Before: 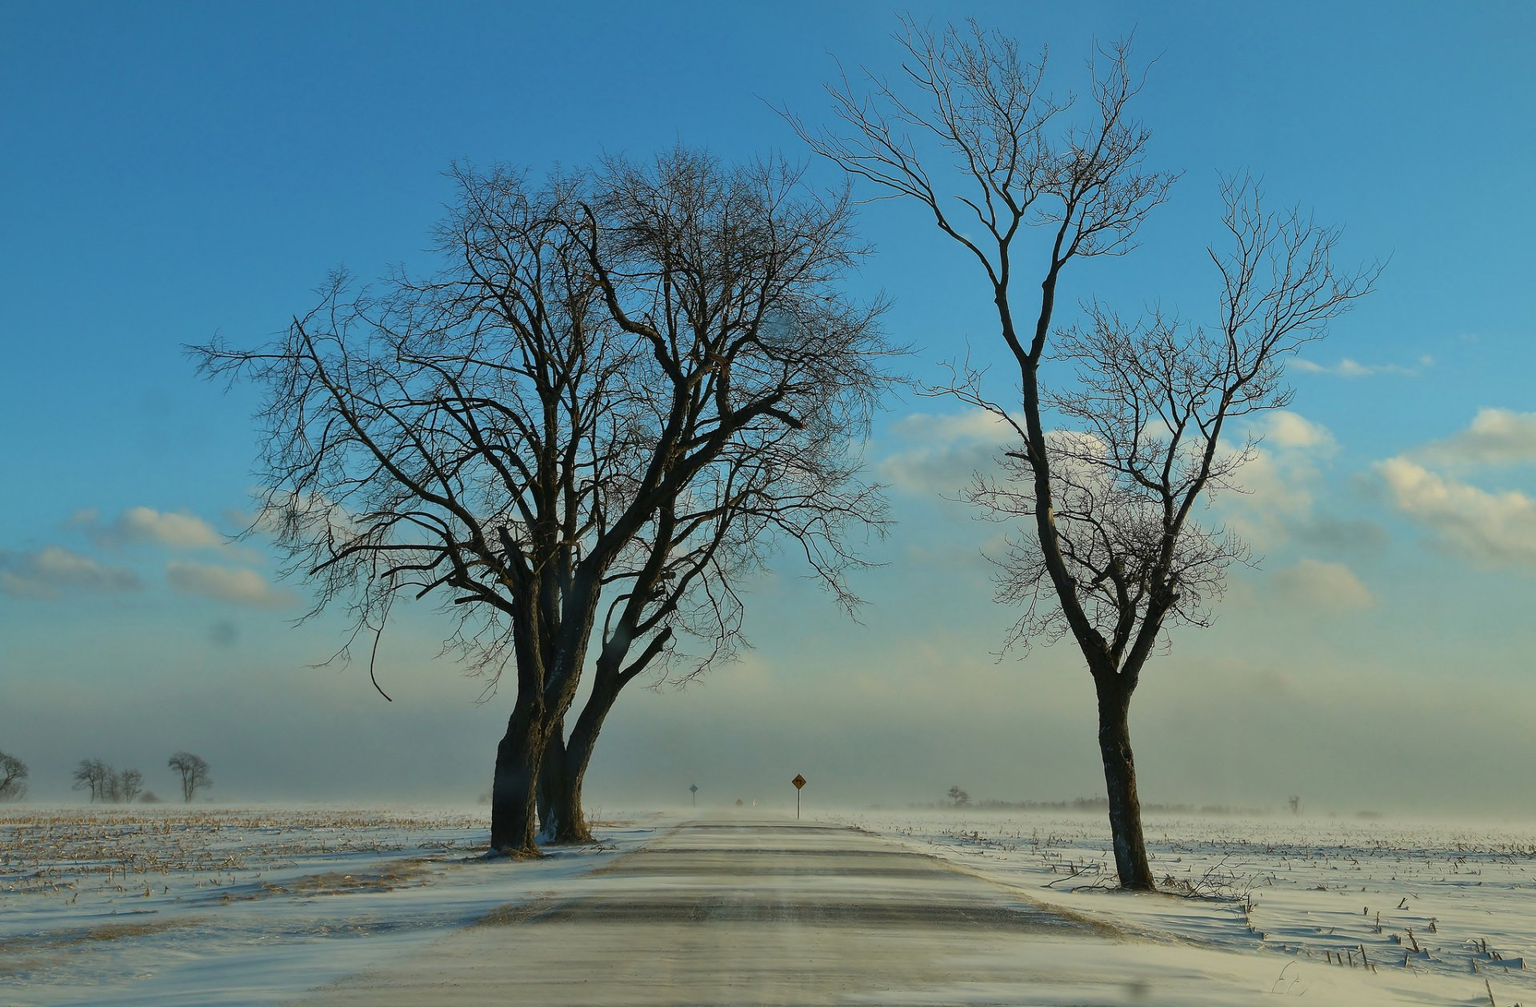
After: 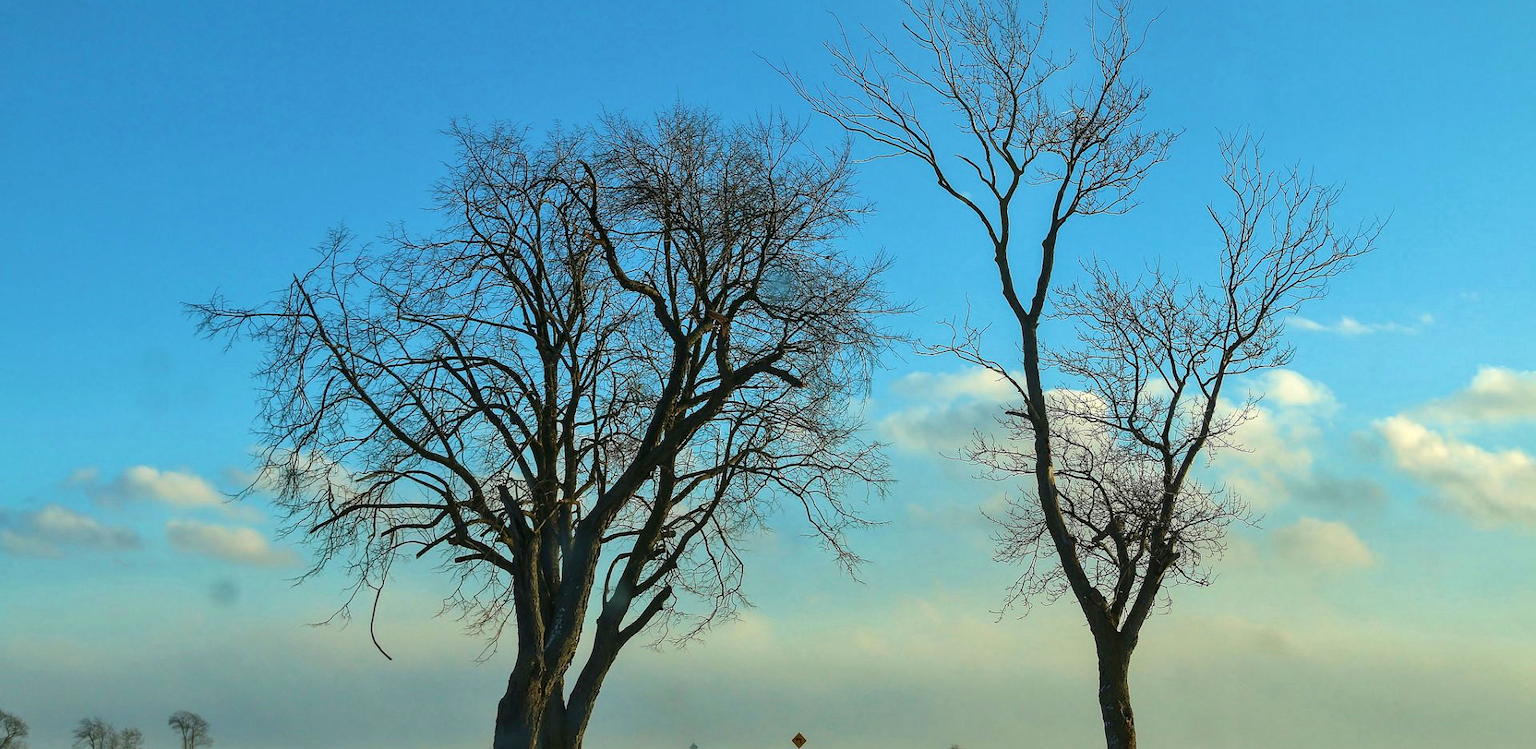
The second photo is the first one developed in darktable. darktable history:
velvia: on, module defaults
exposure: exposure 0.6 EV, compensate highlight preservation false
local contrast: on, module defaults
crop: top 4.172%, bottom 21.387%
